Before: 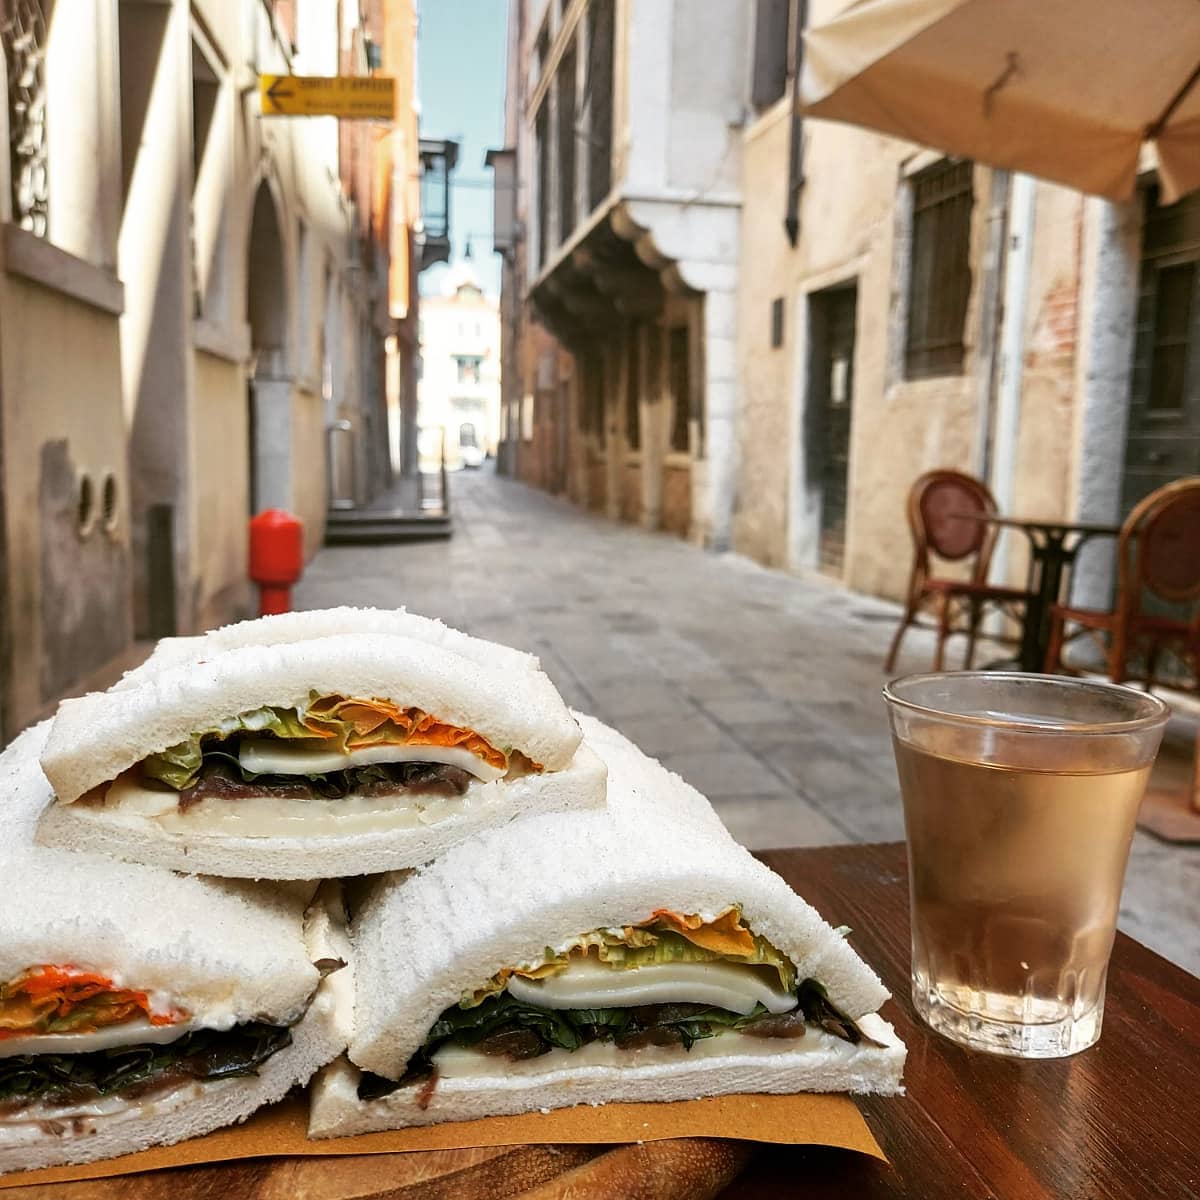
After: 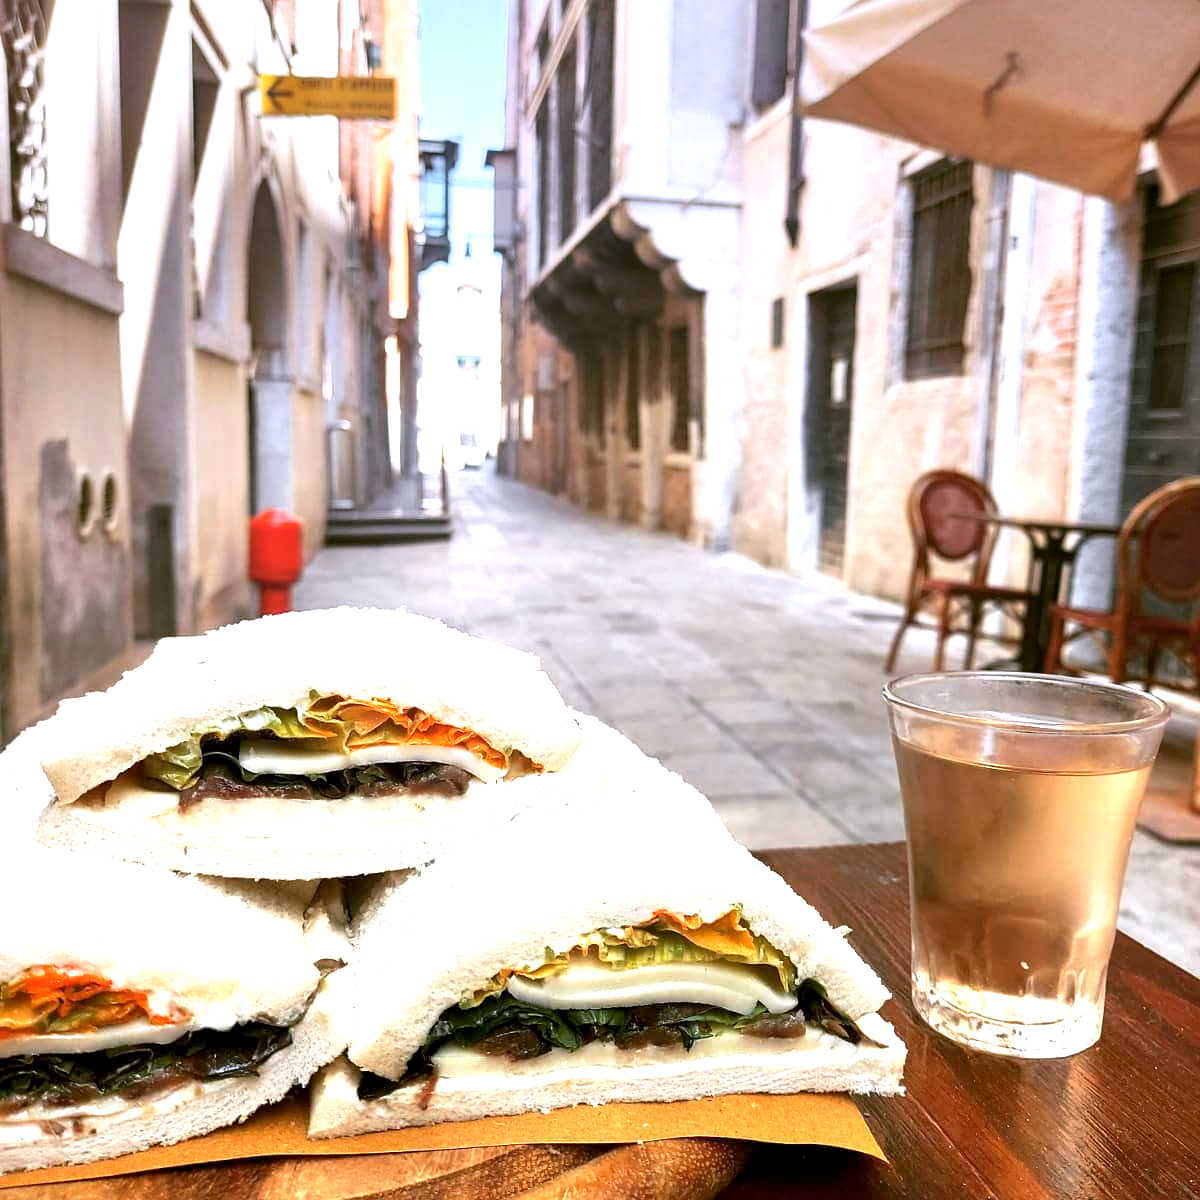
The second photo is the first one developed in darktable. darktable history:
graduated density: hue 238.83°, saturation 50%
exposure: black level correction 0.001, exposure 1.3 EV, compensate highlight preservation false
